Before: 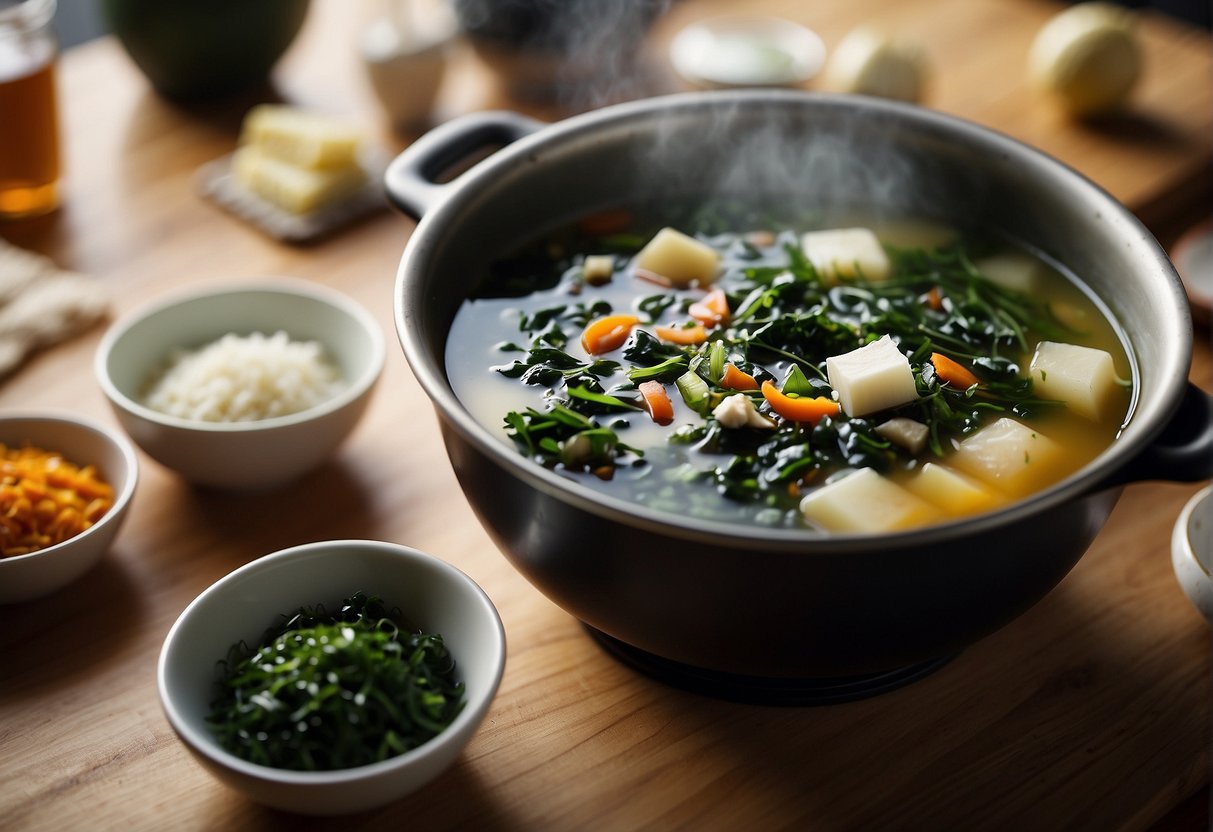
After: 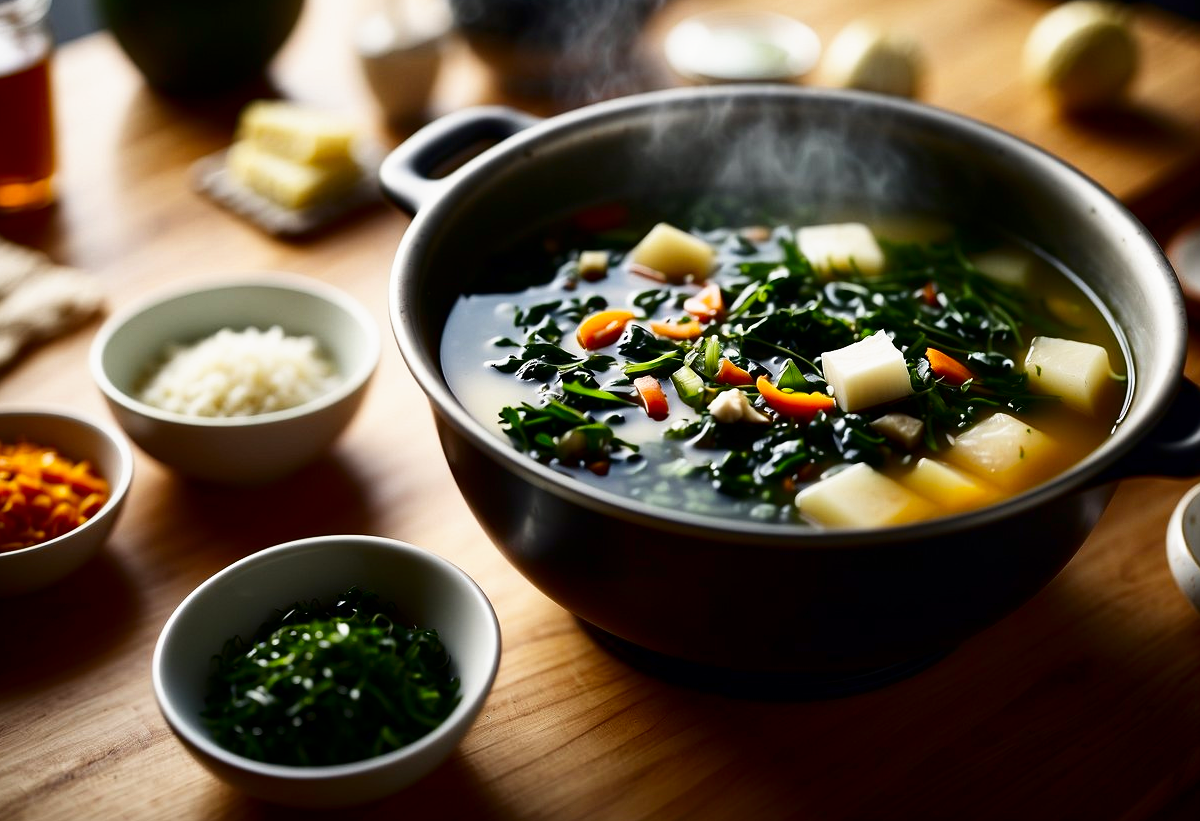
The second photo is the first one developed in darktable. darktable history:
contrast brightness saturation: contrast 0.135, brightness -0.229, saturation 0.146
base curve: curves: ch0 [(0, 0) (0.688, 0.865) (1, 1)], preserve colors none
crop: left 0.461%, top 0.708%, right 0.148%, bottom 0.501%
